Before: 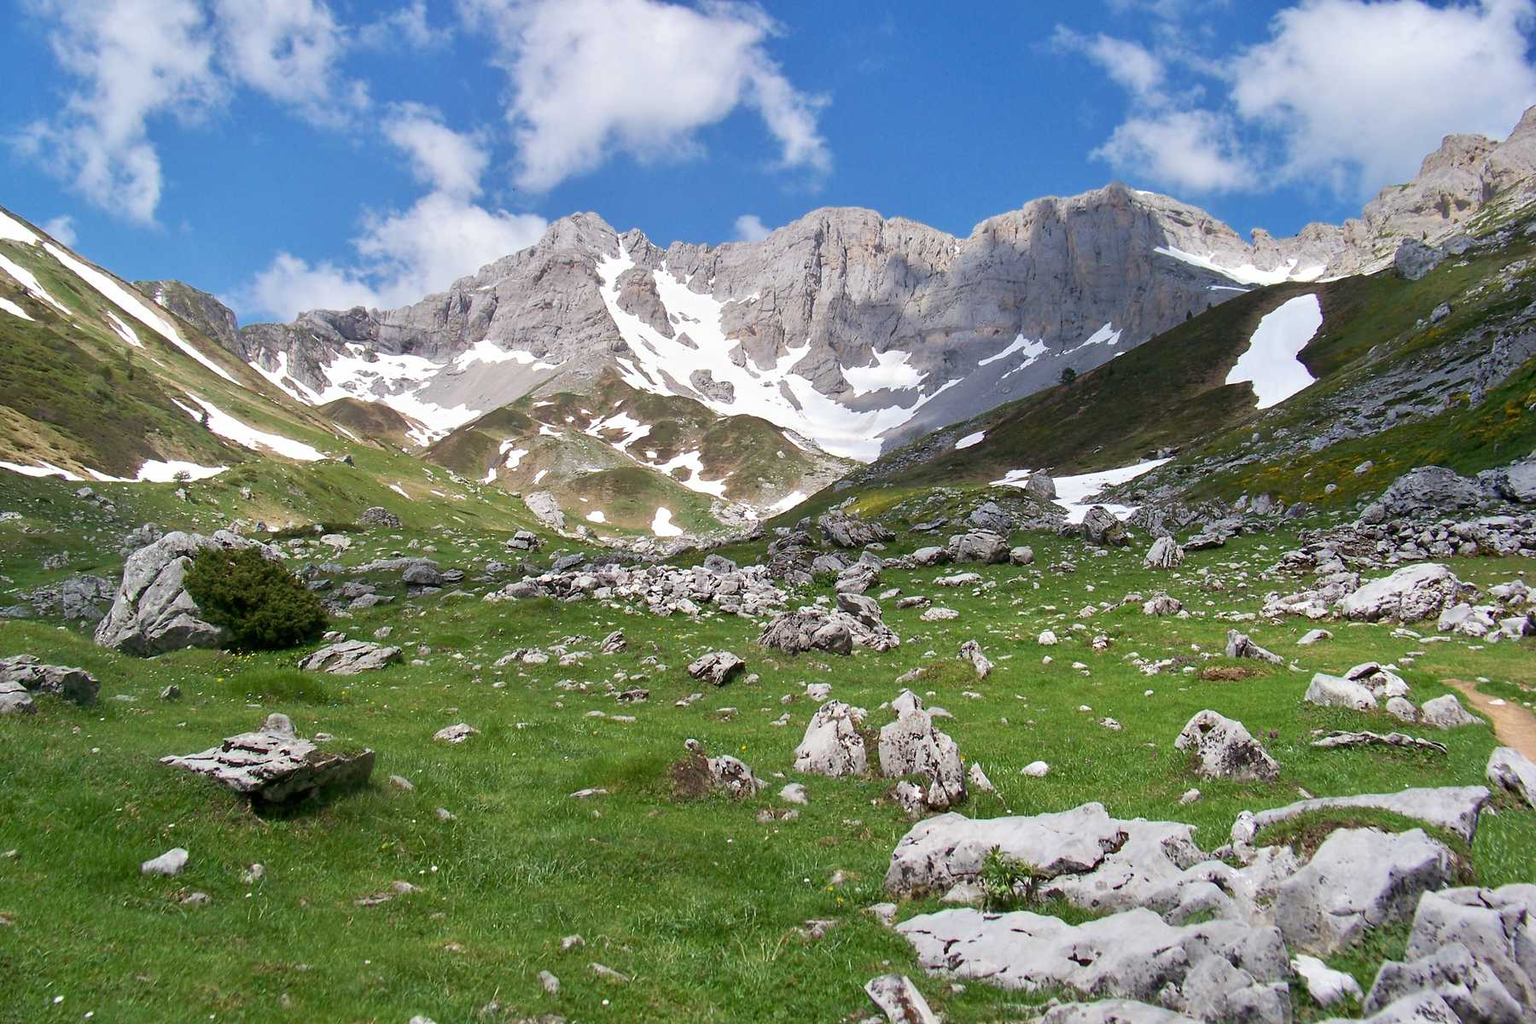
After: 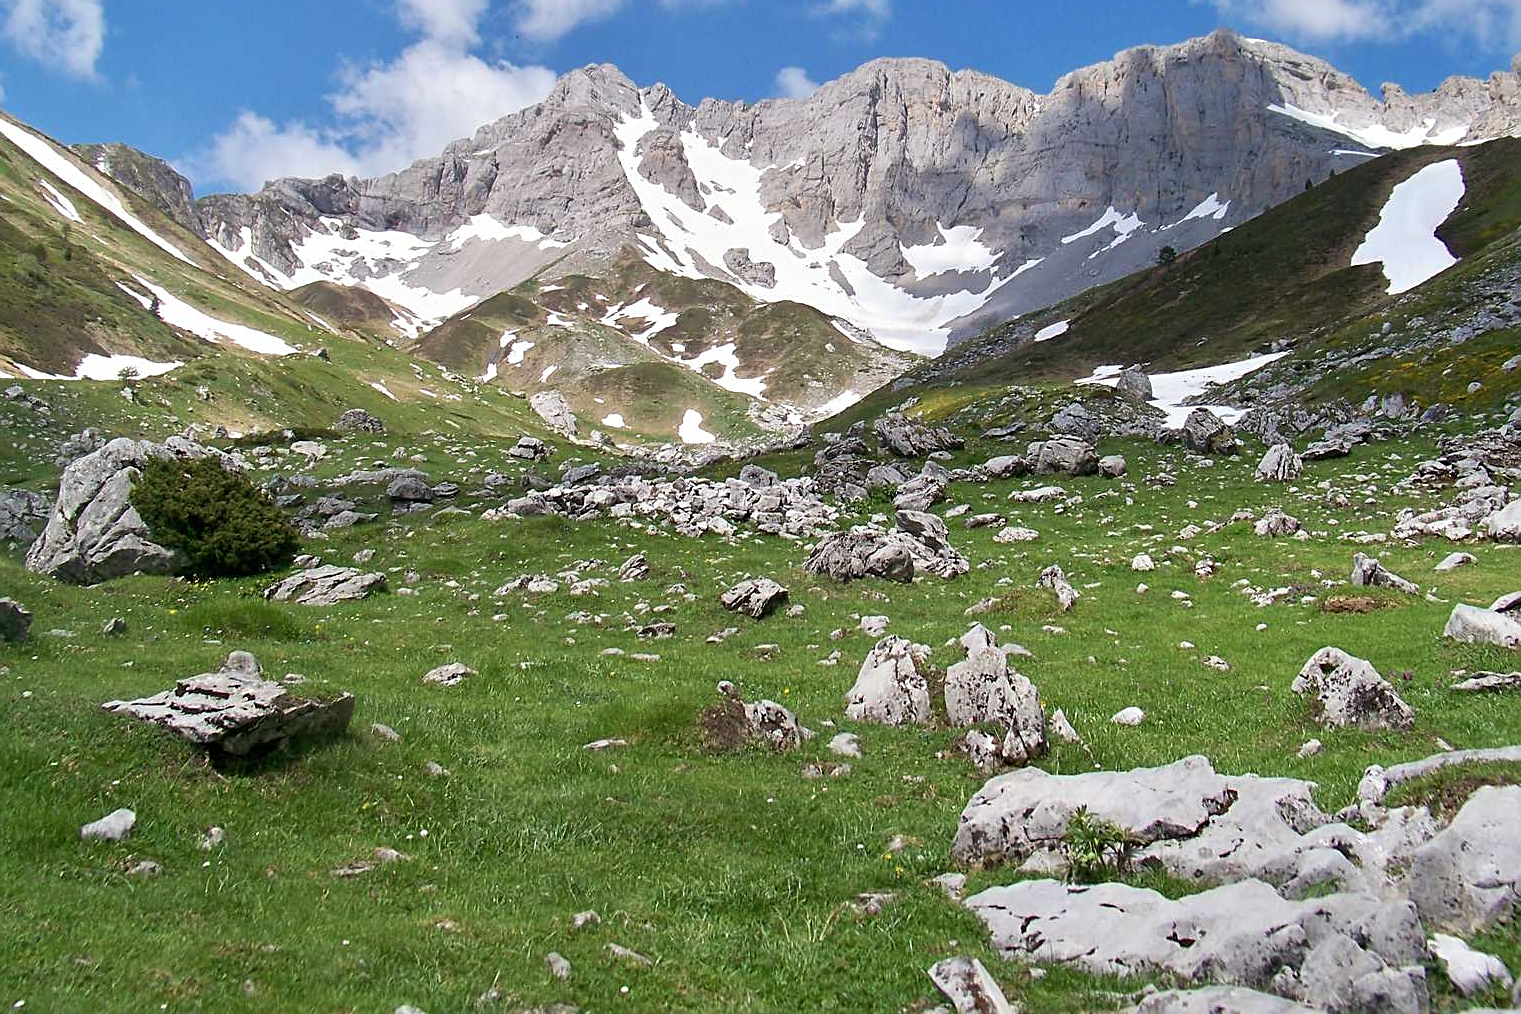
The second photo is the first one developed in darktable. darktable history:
color zones: curves: ch0 [(0, 0.558) (0.143, 0.559) (0.286, 0.529) (0.429, 0.505) (0.571, 0.5) (0.714, 0.5) (0.857, 0.5) (1, 0.558)]; ch1 [(0, 0.469) (0.01, 0.469) (0.12, 0.446) (0.248, 0.469) (0.5, 0.5) (0.748, 0.5) (0.99, 0.469) (1, 0.469)]
crop and rotate: left 4.75%, top 15.47%, right 10.713%
sharpen: on, module defaults
